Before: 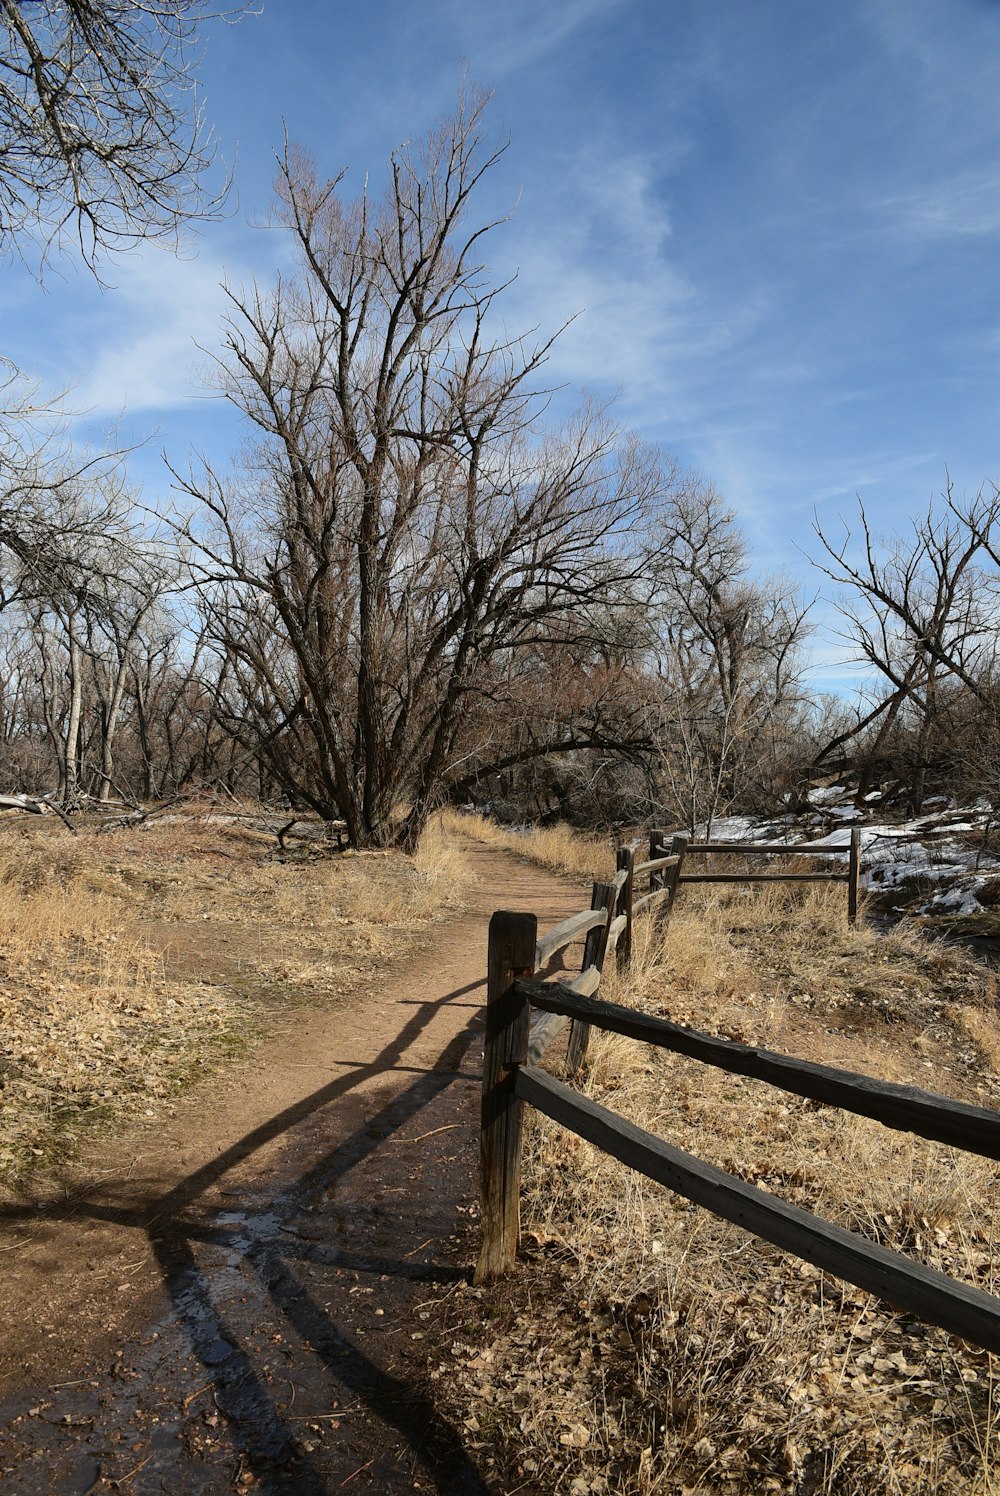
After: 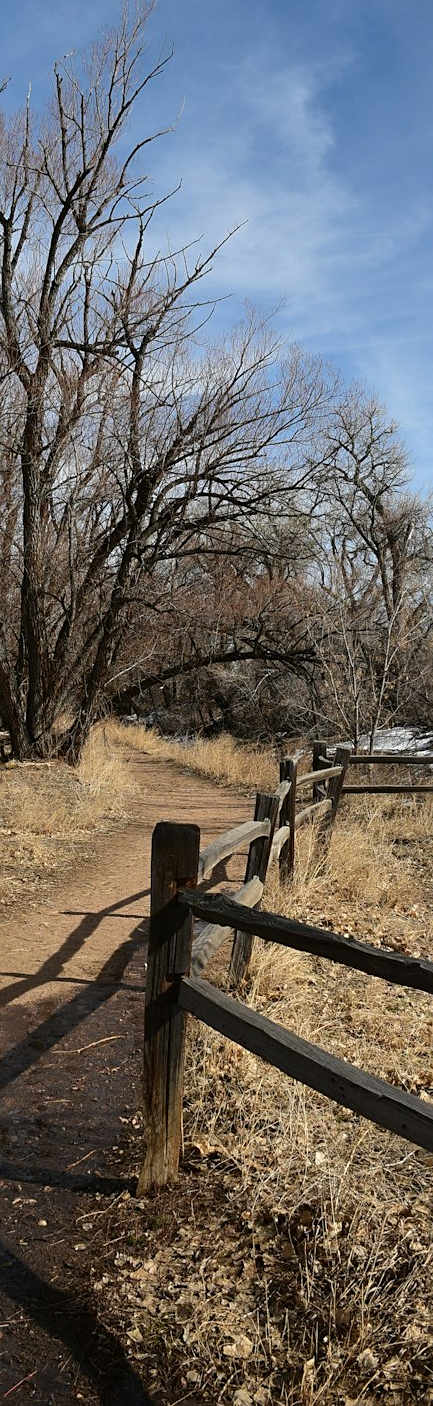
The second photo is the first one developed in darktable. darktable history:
sharpen: amount 0.214
crop: left 33.783%, top 5.953%, right 22.875%
